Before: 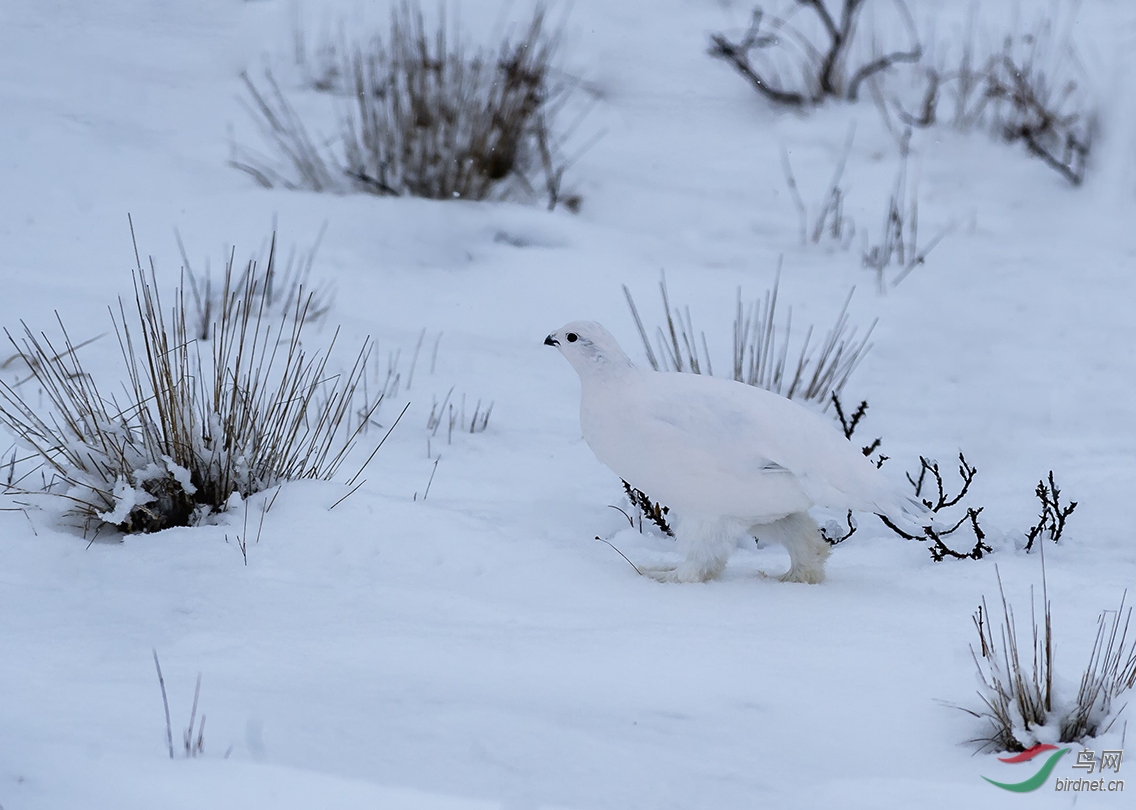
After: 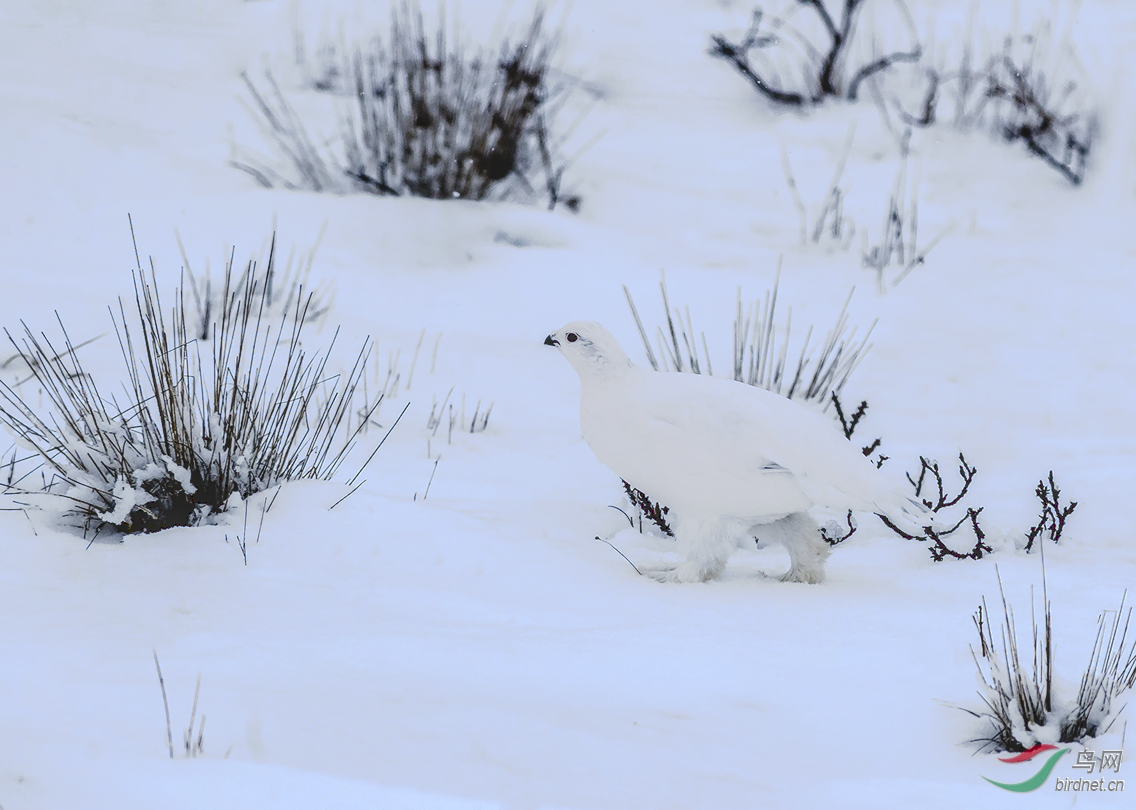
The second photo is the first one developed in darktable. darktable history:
base curve: curves: ch0 [(0, 0) (0.666, 0.806) (1, 1)]
local contrast: highlights 30%, detail 150%
tone curve: curves: ch0 [(0, 0) (0.003, 0.232) (0.011, 0.232) (0.025, 0.232) (0.044, 0.233) (0.069, 0.234) (0.1, 0.237) (0.136, 0.247) (0.177, 0.258) (0.224, 0.283) (0.277, 0.332) (0.335, 0.401) (0.399, 0.483) (0.468, 0.56) (0.543, 0.637) (0.623, 0.706) (0.709, 0.764) (0.801, 0.816) (0.898, 0.859) (1, 1)], preserve colors none
